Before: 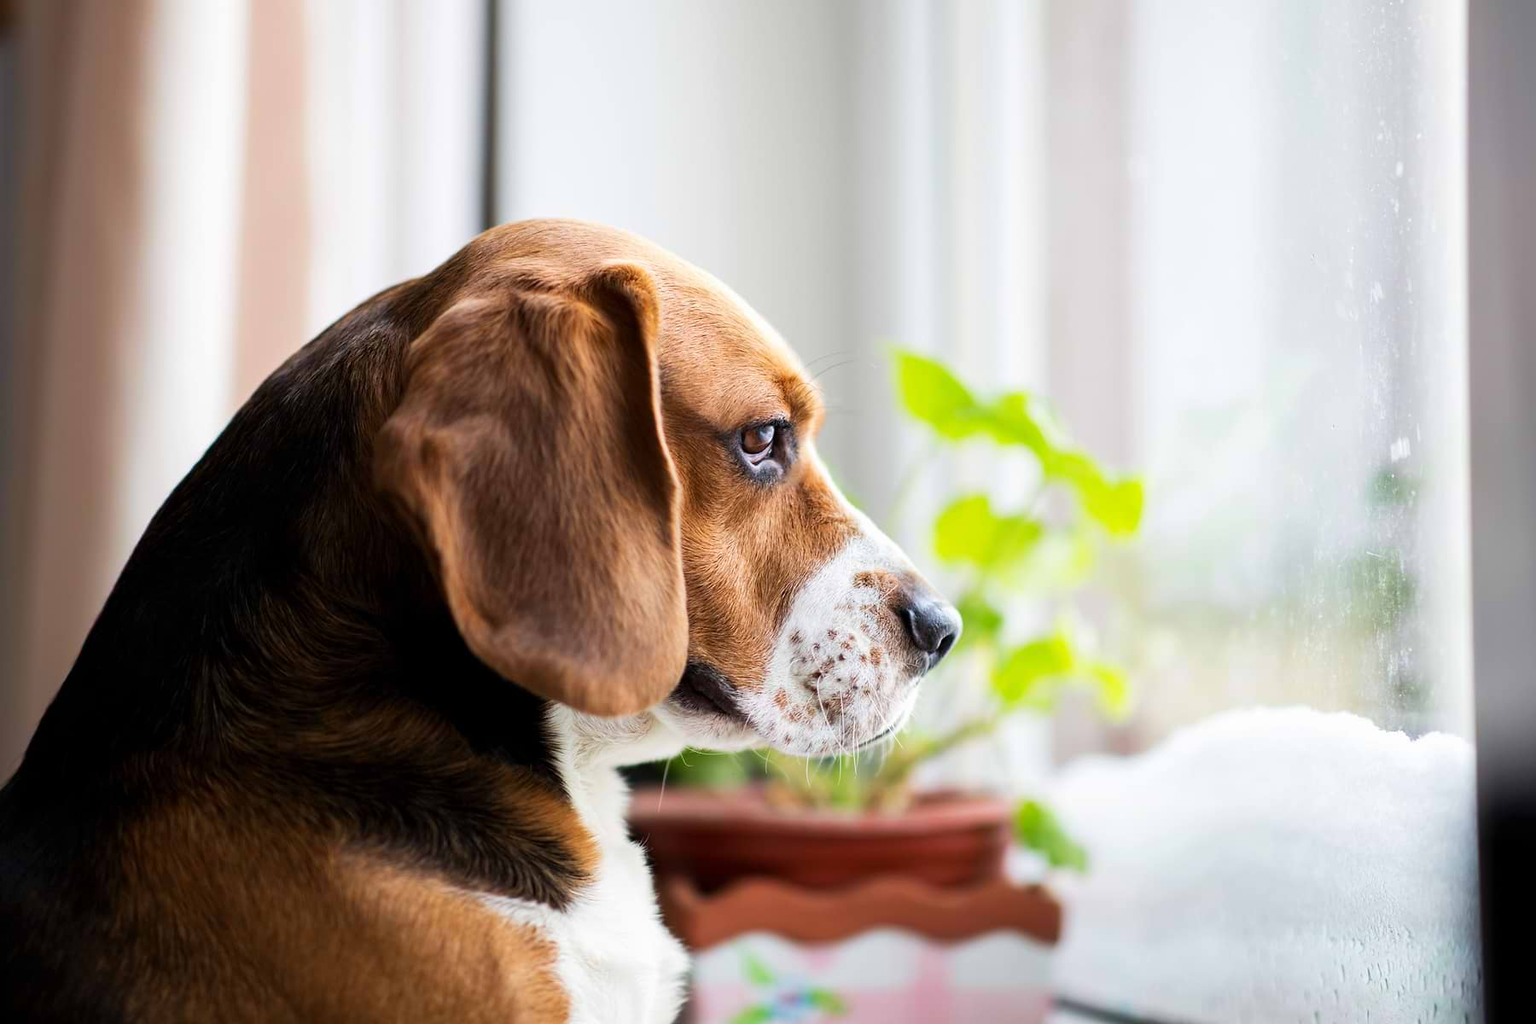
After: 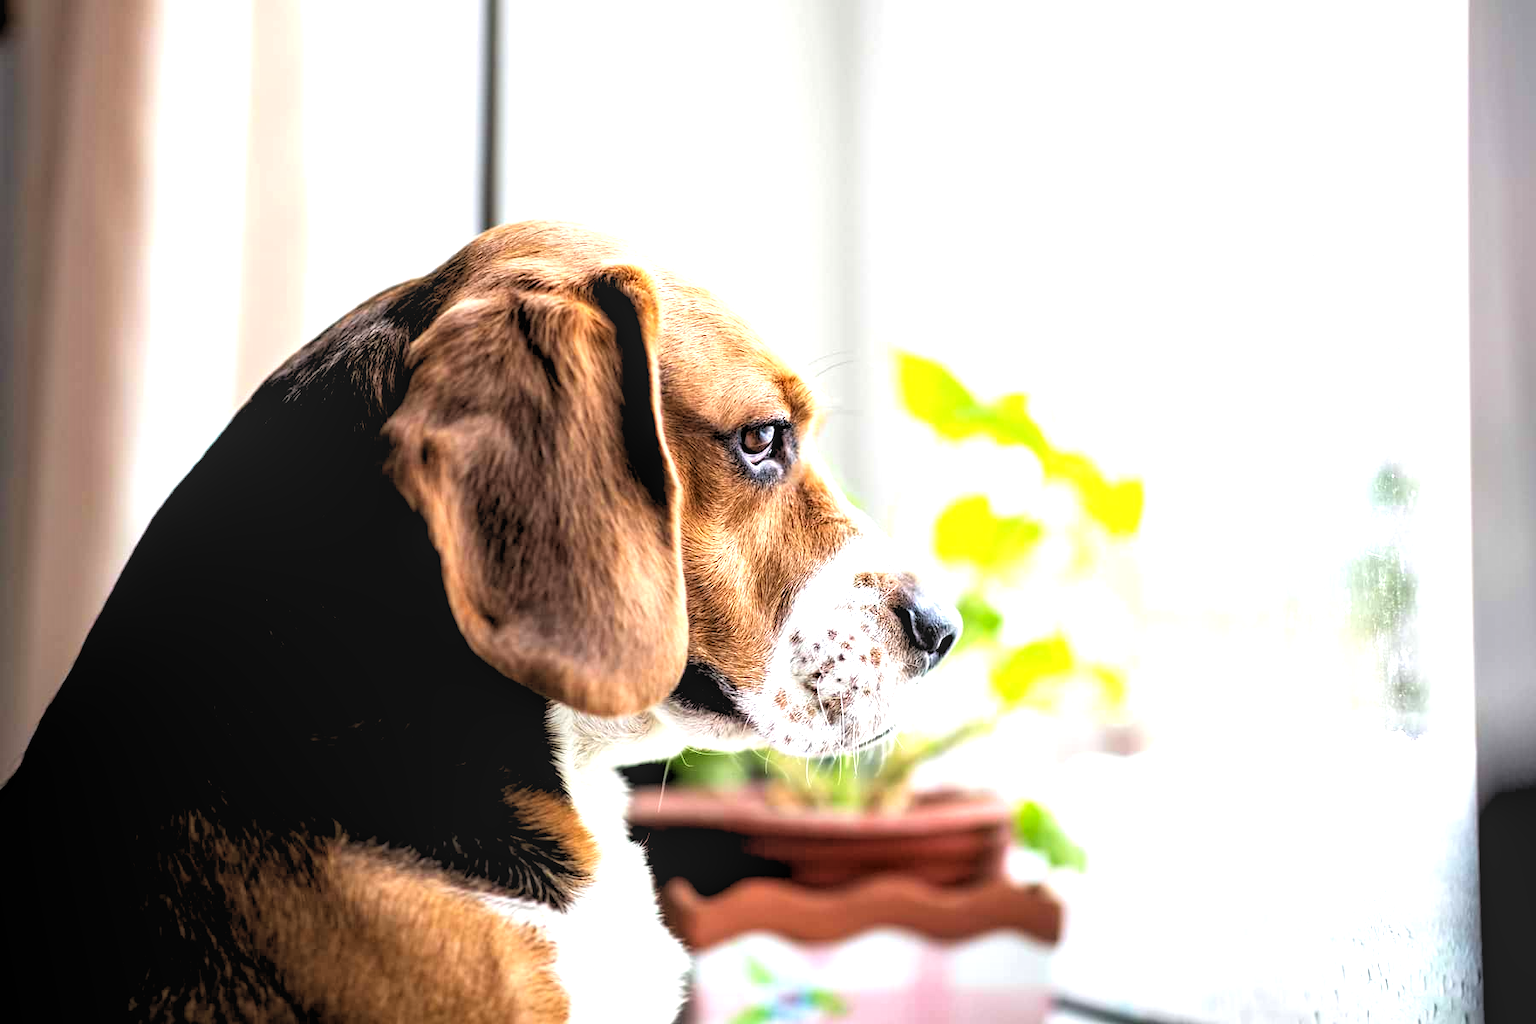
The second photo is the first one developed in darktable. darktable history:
rgb levels: levels [[0.034, 0.472, 0.904], [0, 0.5, 1], [0, 0.5, 1]]
exposure: black level correction -0.002, exposure 0.708 EV, compensate exposure bias true, compensate highlight preservation false
local contrast: on, module defaults
